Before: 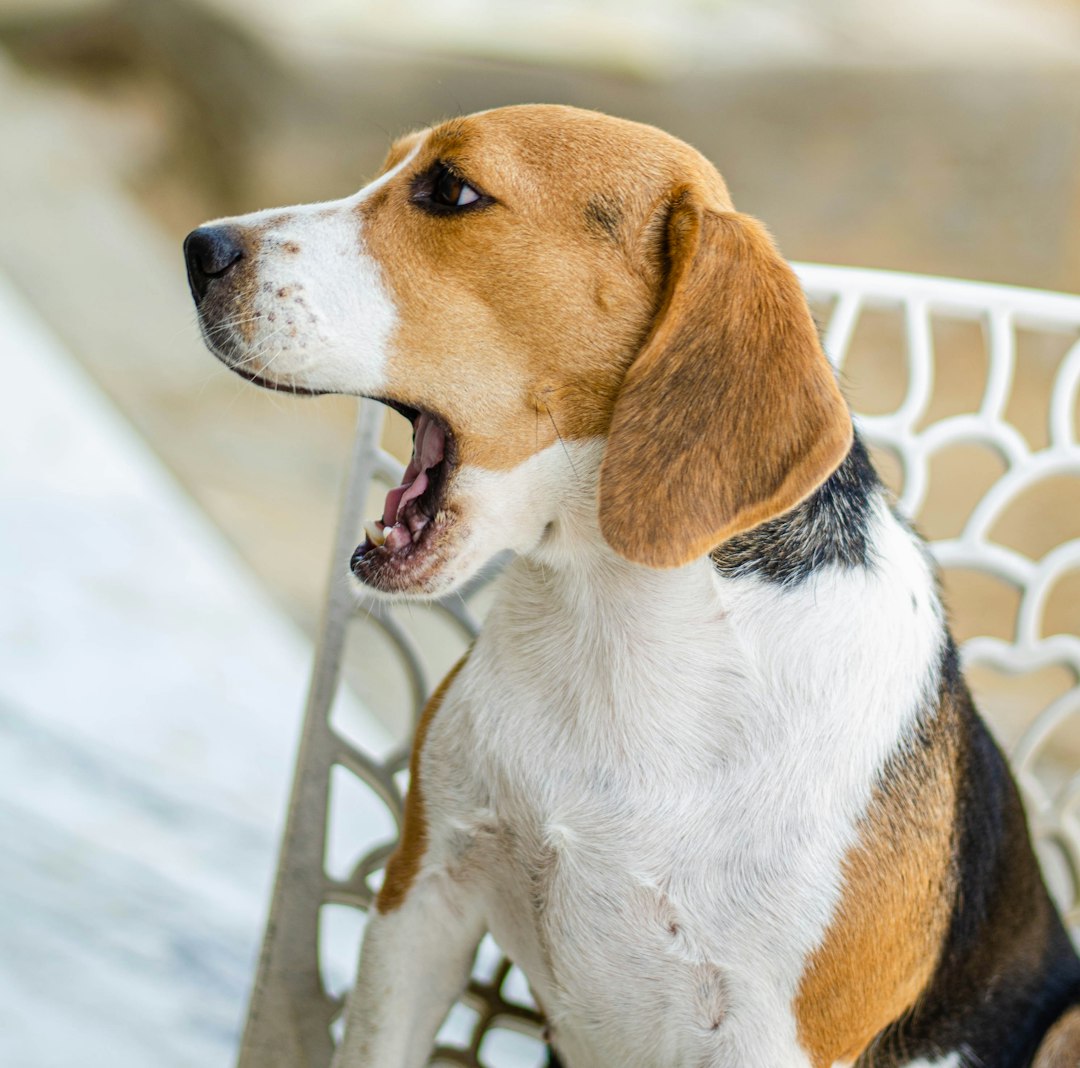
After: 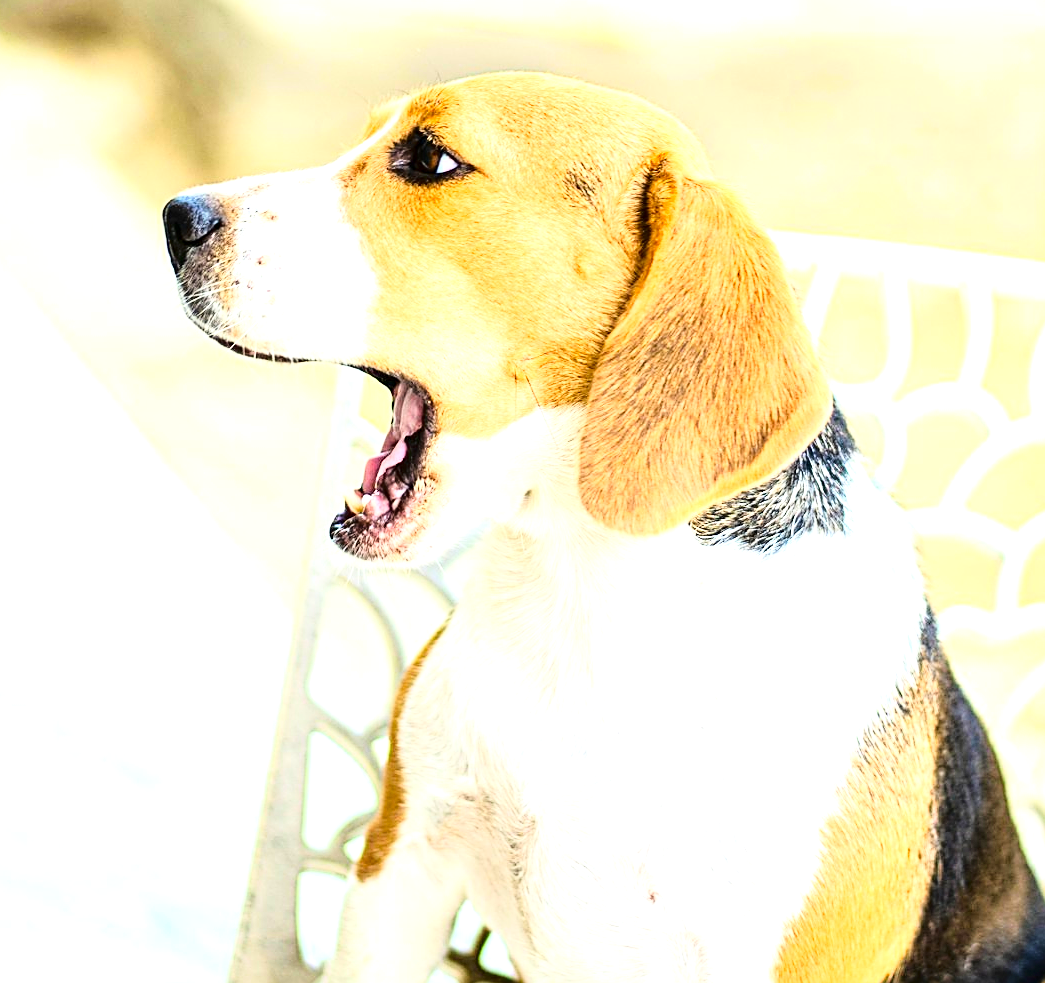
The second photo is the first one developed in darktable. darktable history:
base curve: curves: ch0 [(0, 0) (0.028, 0.03) (0.121, 0.232) (0.46, 0.748) (0.859, 0.968) (1, 1)]
contrast brightness saturation: contrast 0.068, brightness -0.134, saturation 0.047
sharpen: amount 0.583
exposure: black level correction 0, exposure 1.502 EV, compensate exposure bias true, compensate highlight preservation false
crop: left 1.966%, top 3.013%, right 1.251%, bottom 4.898%
